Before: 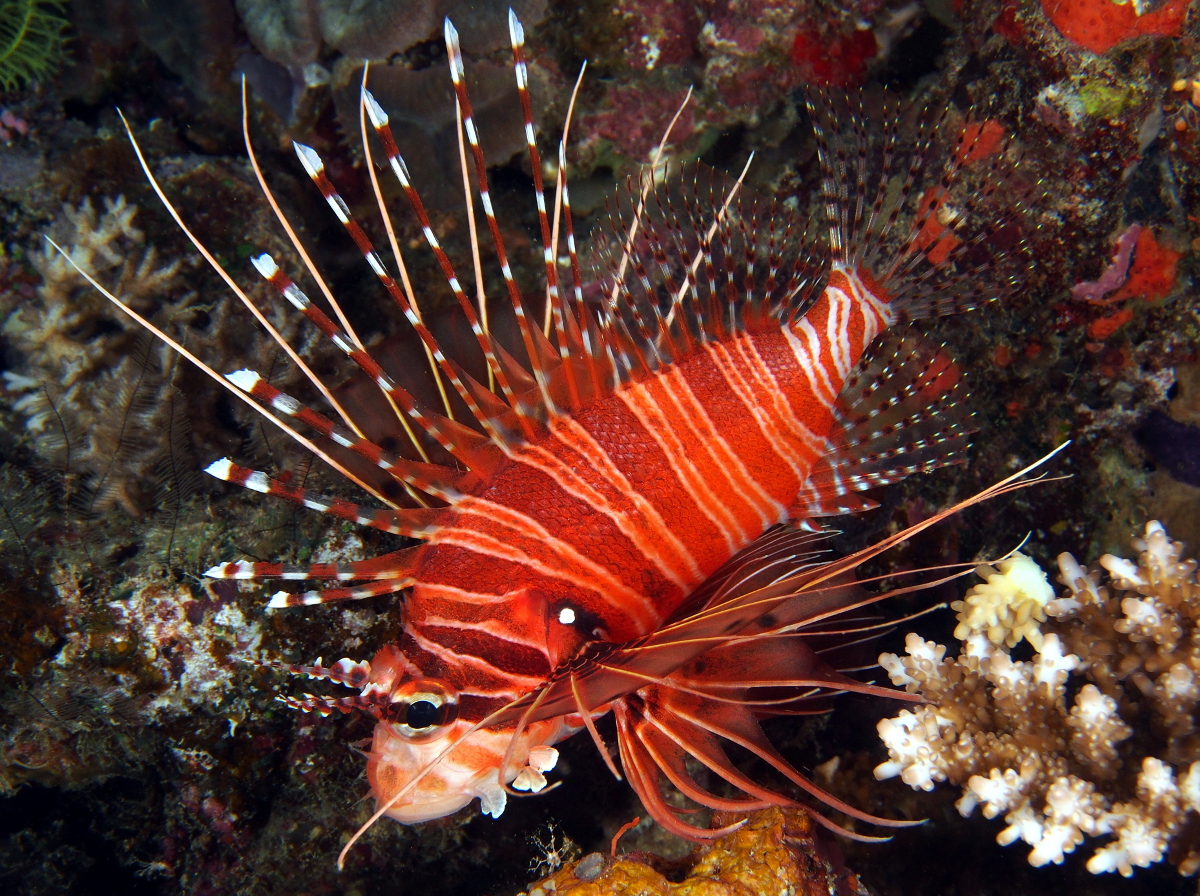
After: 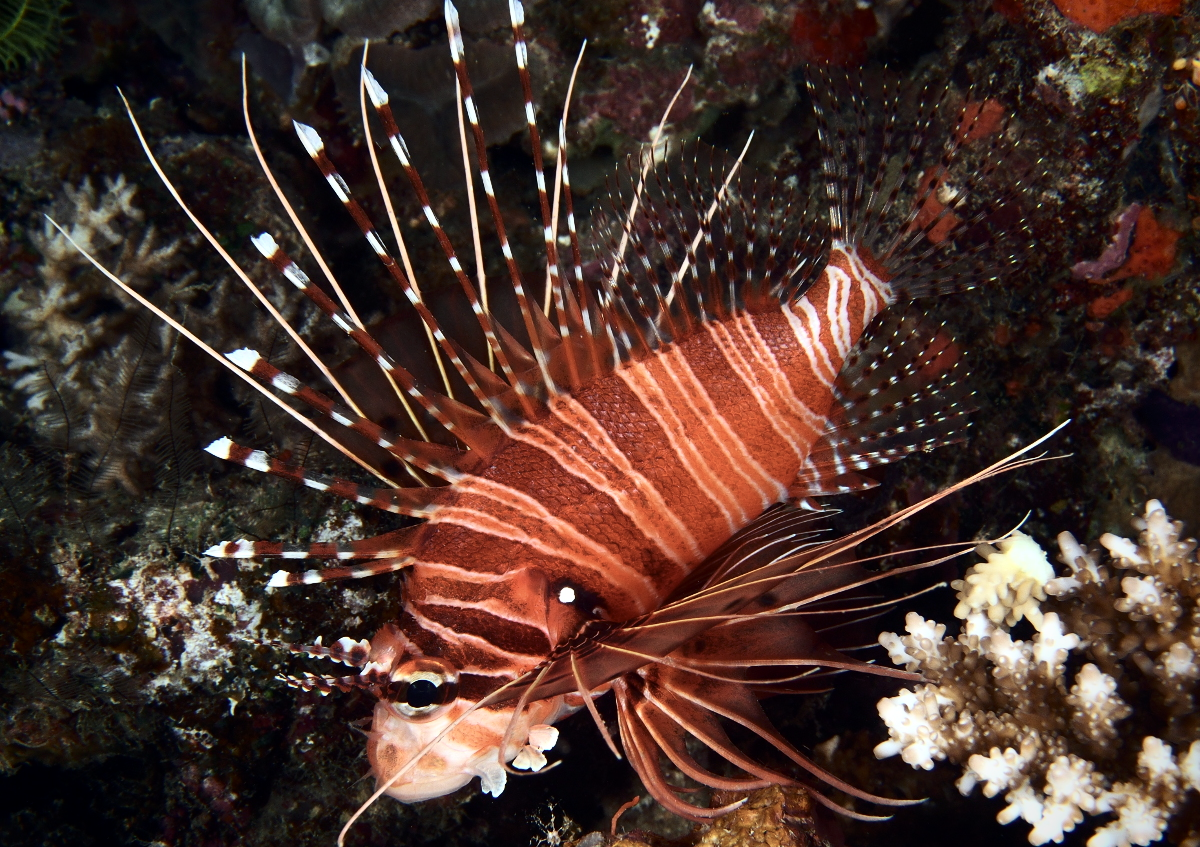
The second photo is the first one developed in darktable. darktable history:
crop and rotate: top 2.352%, bottom 3.038%
contrast brightness saturation: contrast 0.251, saturation -0.321
vignetting: fall-off radius 61.19%, saturation 0.38
